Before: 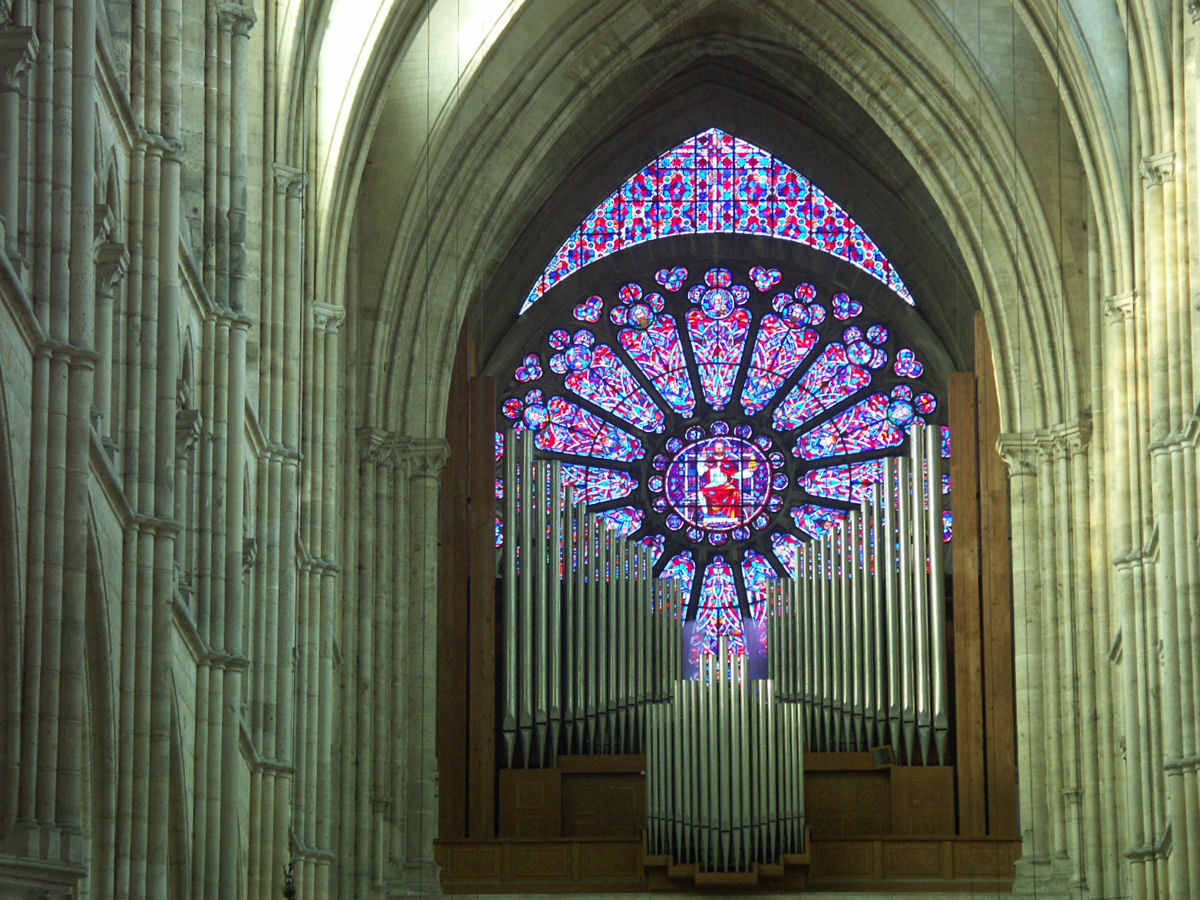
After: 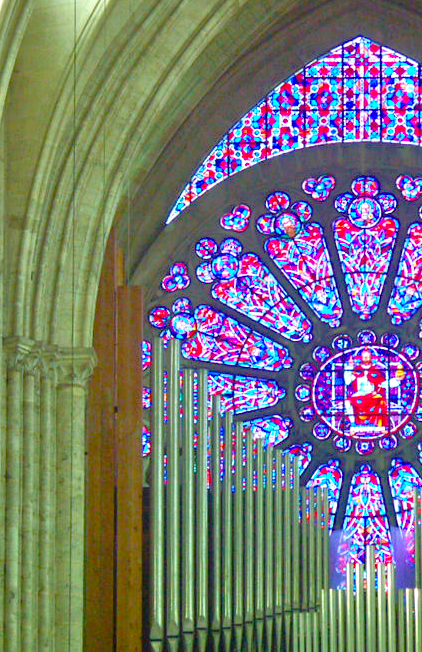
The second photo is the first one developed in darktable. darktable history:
crop and rotate: left 29.476%, top 10.214%, right 35.32%, bottom 17.333%
color balance rgb: perceptual saturation grading › global saturation 20%, perceptual saturation grading › highlights -25%, perceptual saturation grading › shadows 50.52%, global vibrance 40.24%
tone equalizer: -8 EV 2 EV, -7 EV 2 EV, -6 EV 2 EV, -5 EV 2 EV, -4 EV 2 EV, -3 EV 1.5 EV, -2 EV 1 EV, -1 EV 0.5 EV
